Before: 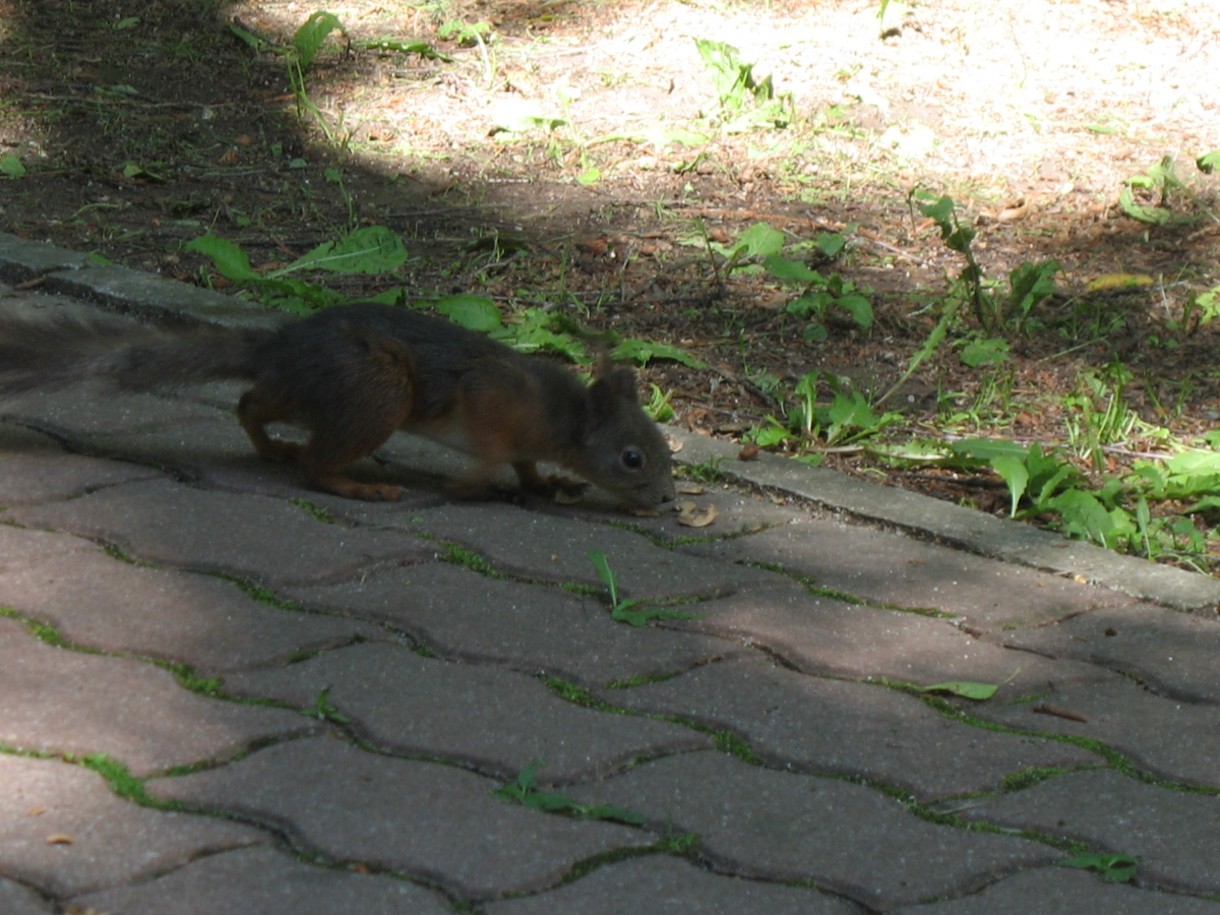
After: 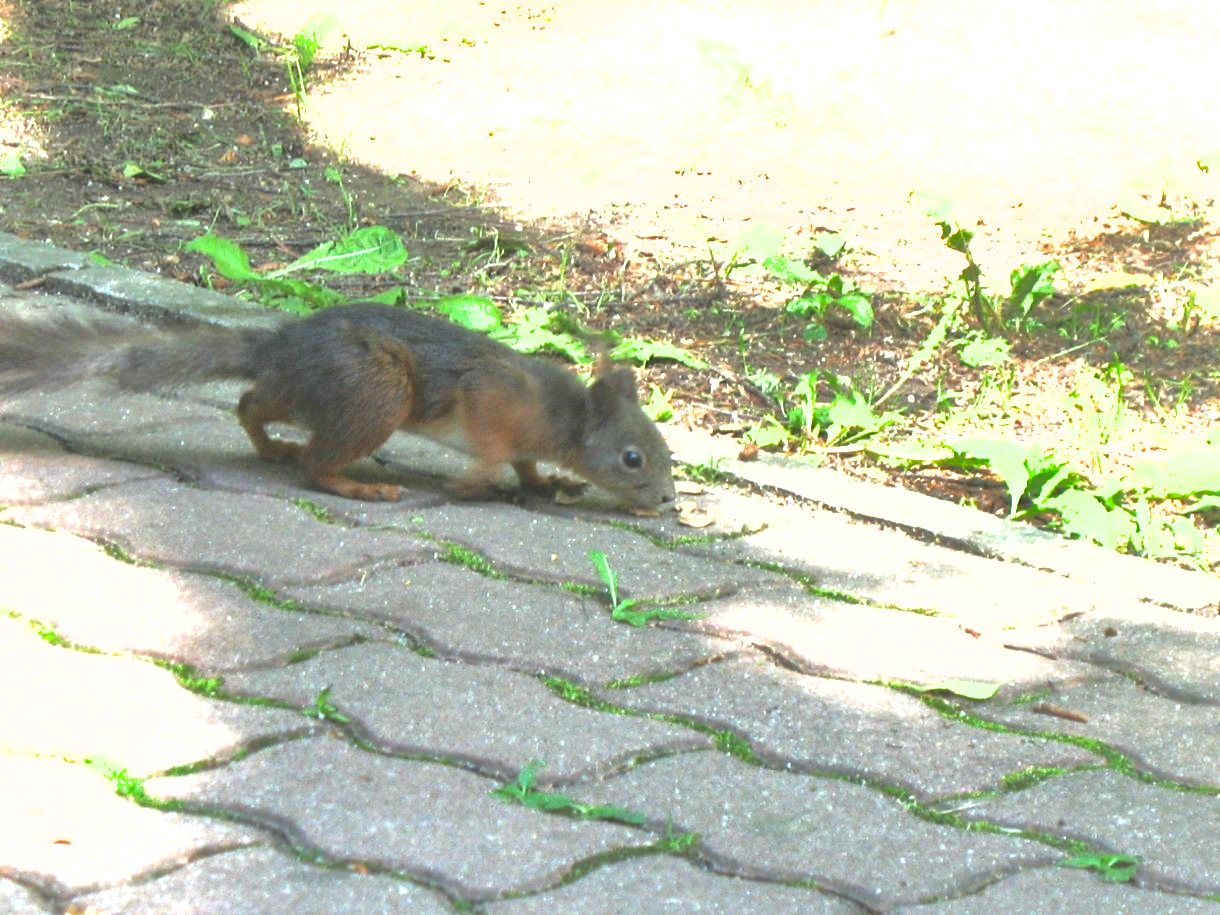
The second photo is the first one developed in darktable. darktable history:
exposure: exposure 2.933 EV, compensate highlight preservation false
shadows and highlights: on, module defaults
